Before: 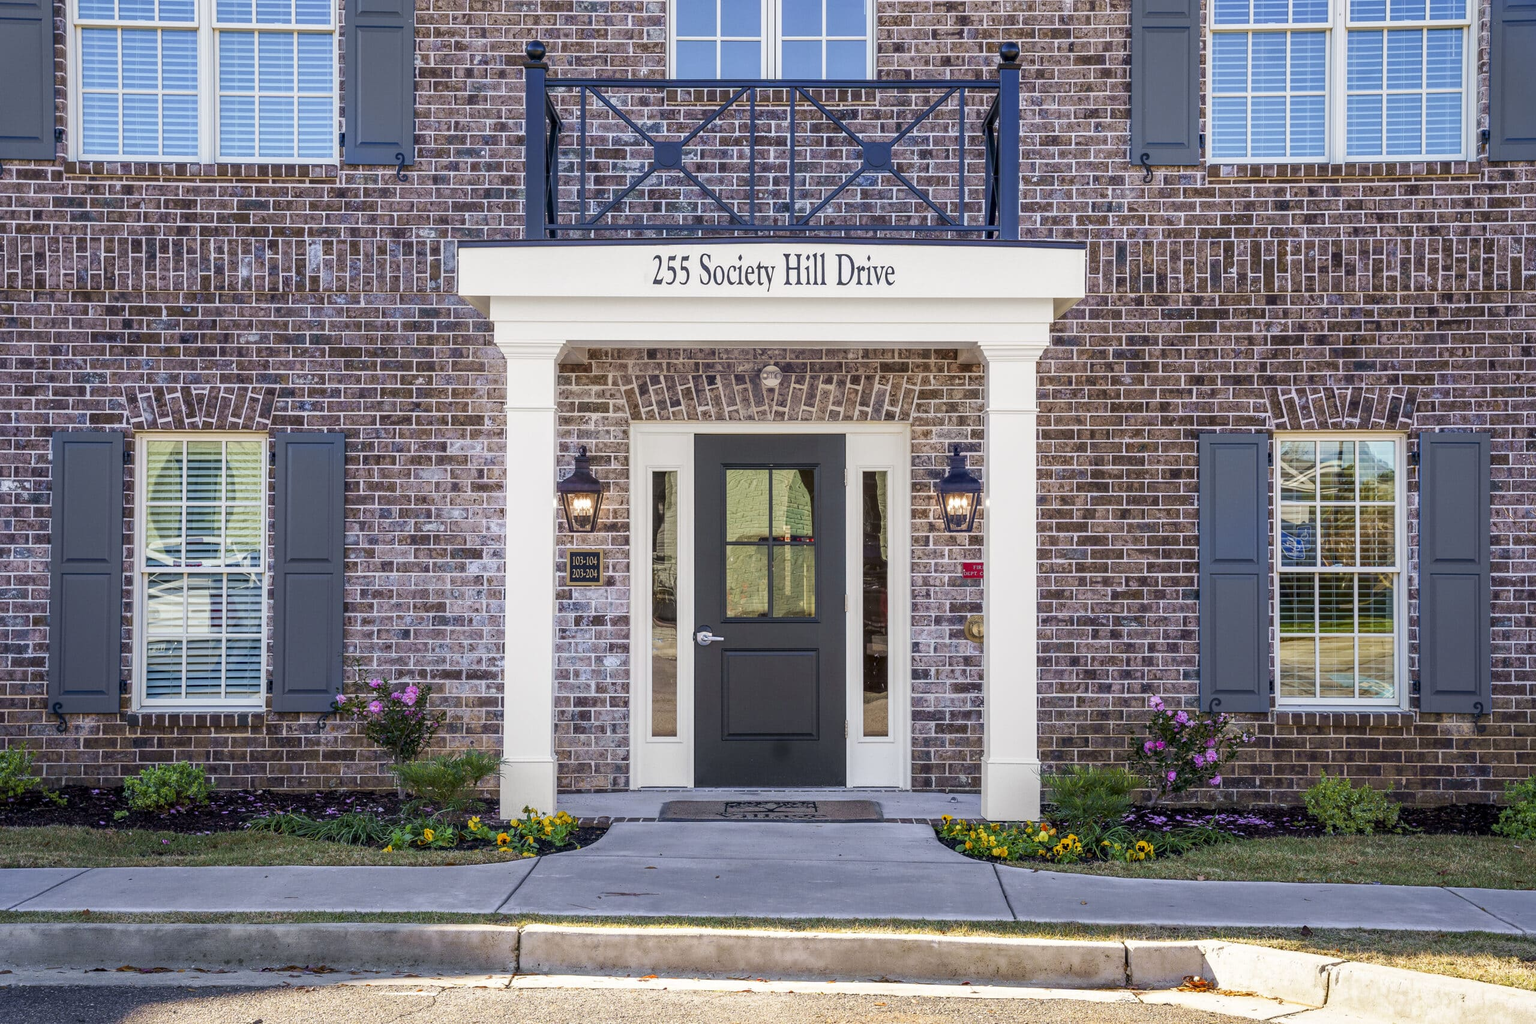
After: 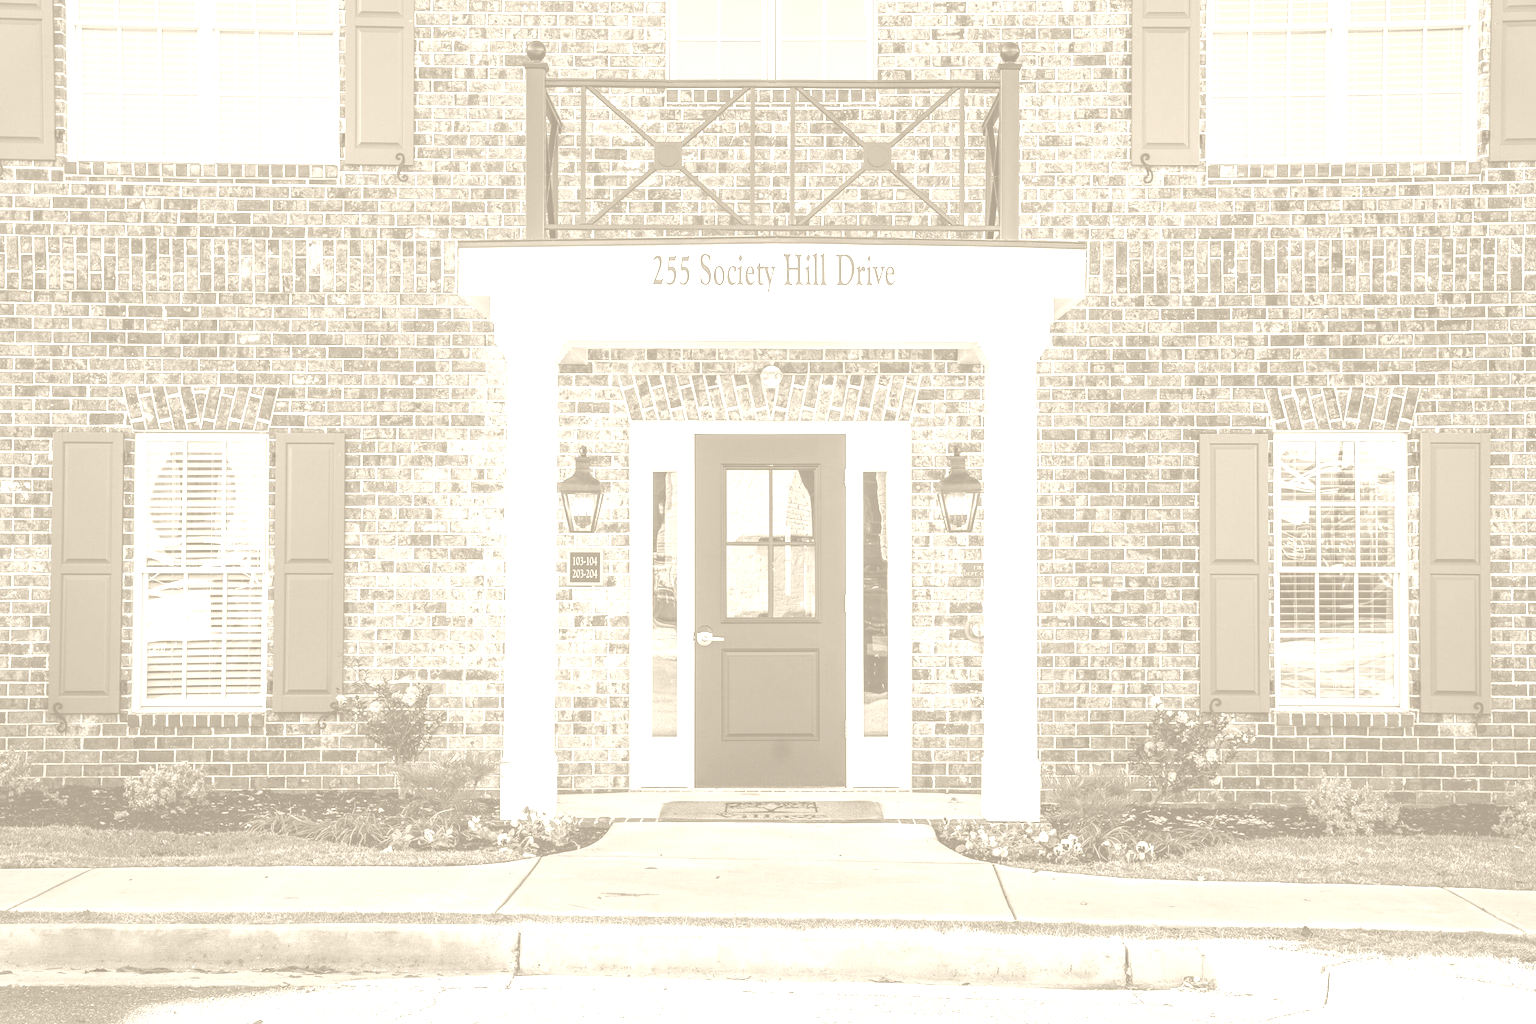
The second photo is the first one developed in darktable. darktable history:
tone equalizer: -8 EV -0.75 EV, -7 EV -0.7 EV, -6 EV -0.6 EV, -5 EV -0.4 EV, -3 EV 0.4 EV, -2 EV 0.6 EV, -1 EV 0.7 EV, +0 EV 0.75 EV, edges refinement/feathering 500, mask exposure compensation -1.57 EV, preserve details no
colorize: hue 36°, saturation 71%, lightness 80.79%
white balance: red 1, blue 1
